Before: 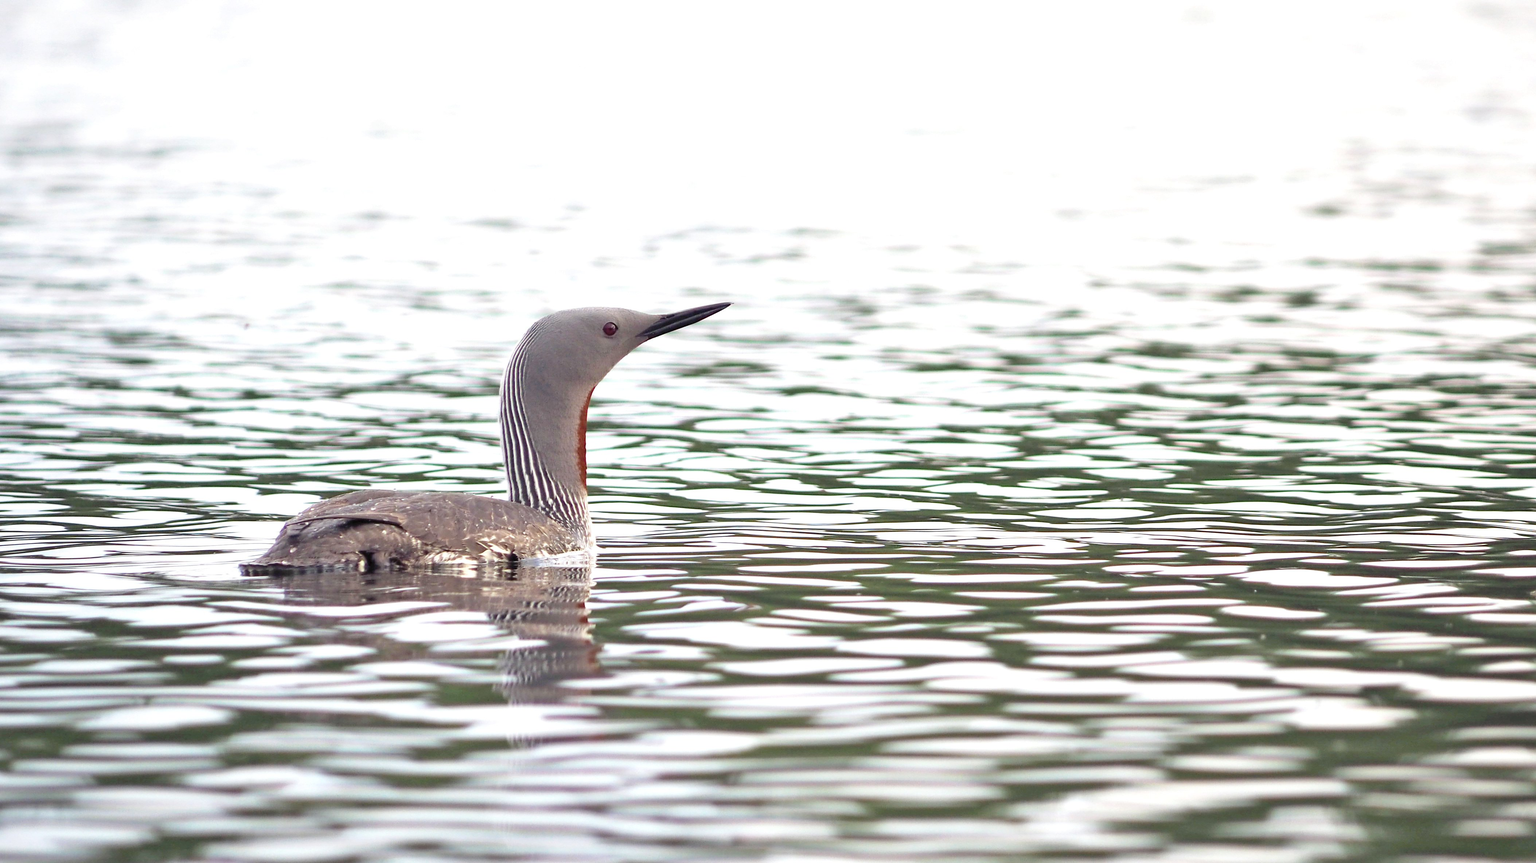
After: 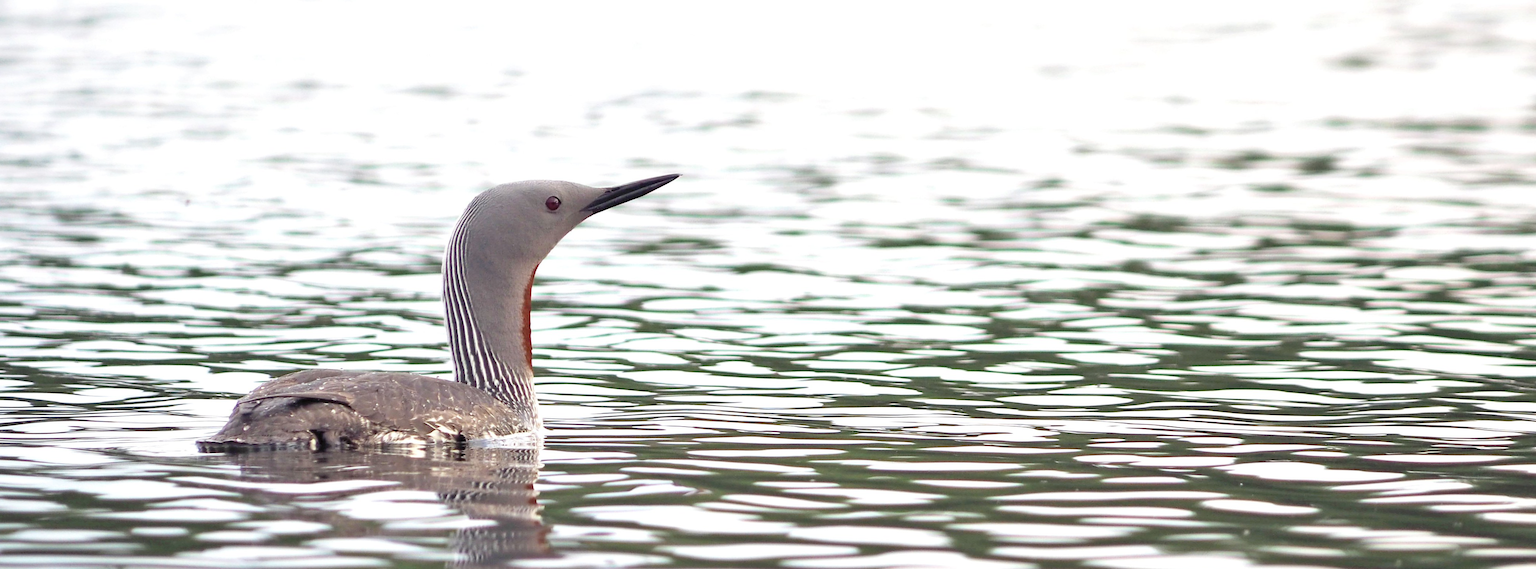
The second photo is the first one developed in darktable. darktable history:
rotate and perspective: rotation 0.062°, lens shift (vertical) 0.115, lens shift (horizontal) -0.133, crop left 0.047, crop right 0.94, crop top 0.061, crop bottom 0.94
crop: top 16.727%, bottom 16.727%
contrast brightness saturation: saturation -0.05
